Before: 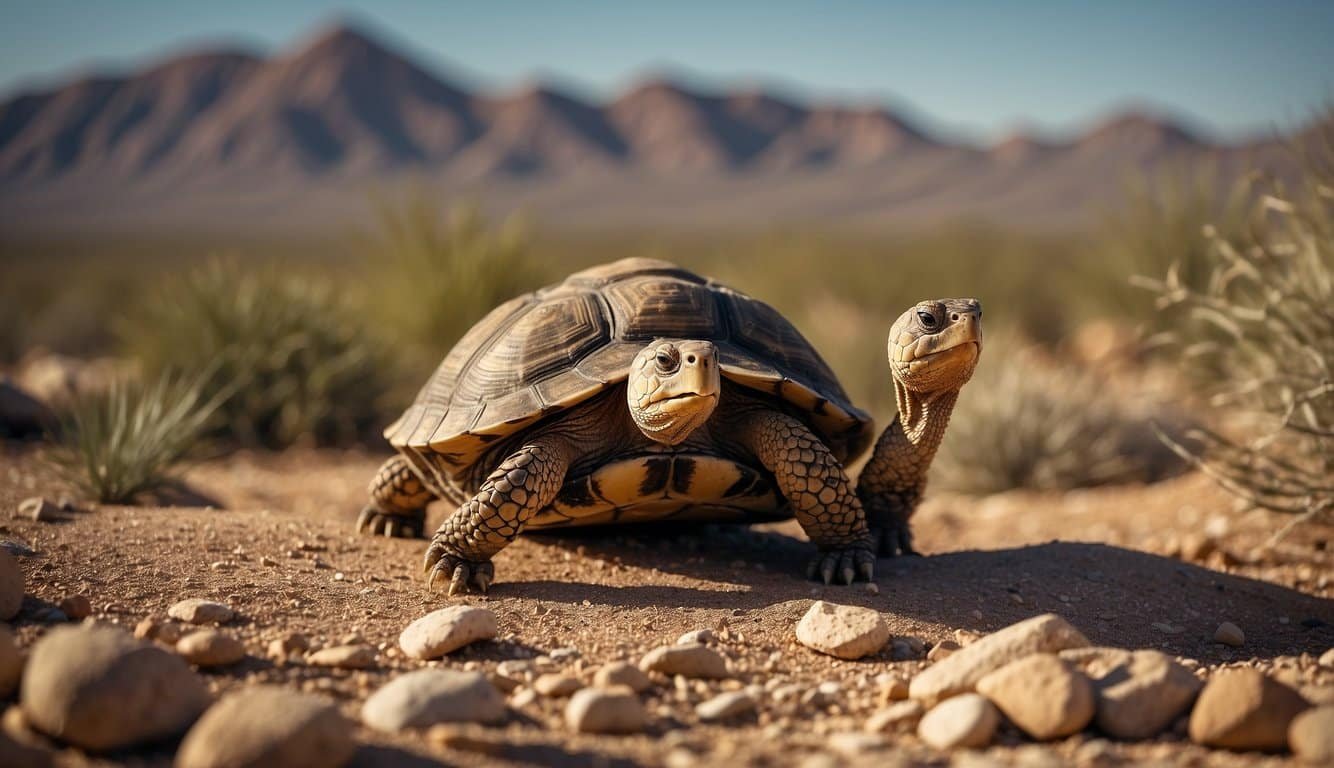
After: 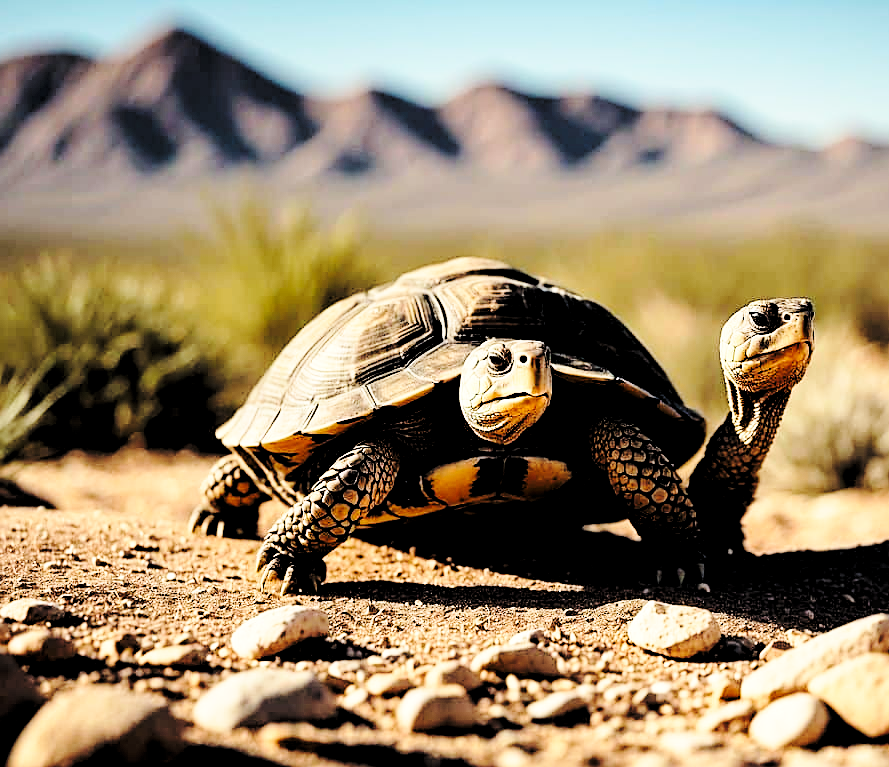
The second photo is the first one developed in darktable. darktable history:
sharpen: on, module defaults
tone curve: curves: ch0 [(0, 0) (0.004, 0.001) (0.133, 0.112) (0.325, 0.362) (0.832, 0.893) (1, 1)], color space Lab, linked channels, preserve colors none
rgb levels: levels [[0.034, 0.472, 0.904], [0, 0.5, 1], [0, 0.5, 1]]
levels: mode automatic, black 0.023%, white 99.97%, levels [0.062, 0.494, 0.925]
color calibration: illuminant Planckian (black body), x 0.351, y 0.352, temperature 4794.27 K
crop and rotate: left 12.648%, right 20.685%
base curve: curves: ch0 [(0, 0) (0.032, 0.037) (0.105, 0.228) (0.435, 0.76) (0.856, 0.983) (1, 1)], preserve colors none
tone equalizer: -7 EV 0.18 EV, -6 EV 0.12 EV, -5 EV 0.08 EV, -4 EV 0.04 EV, -2 EV -0.02 EV, -1 EV -0.04 EV, +0 EV -0.06 EV, luminance estimator HSV value / RGB max
